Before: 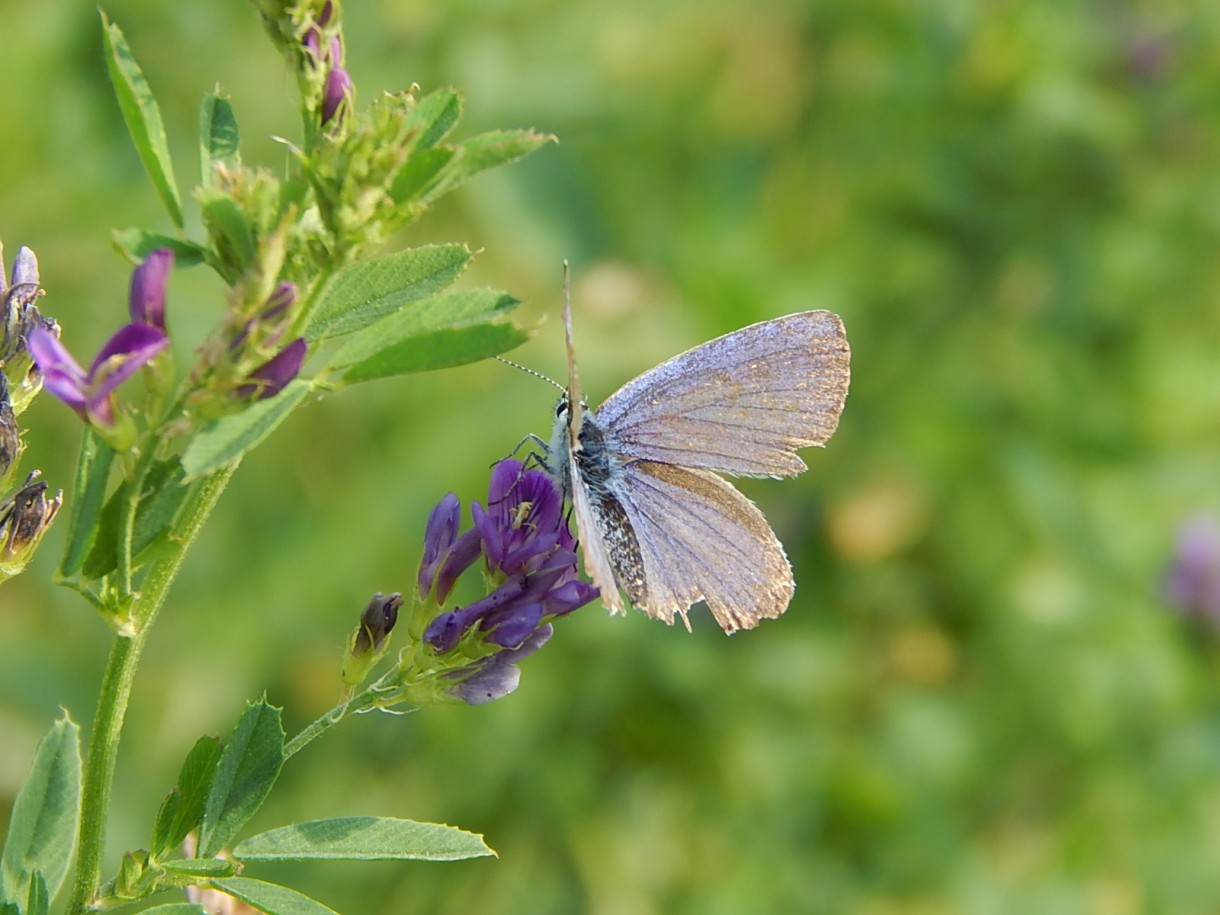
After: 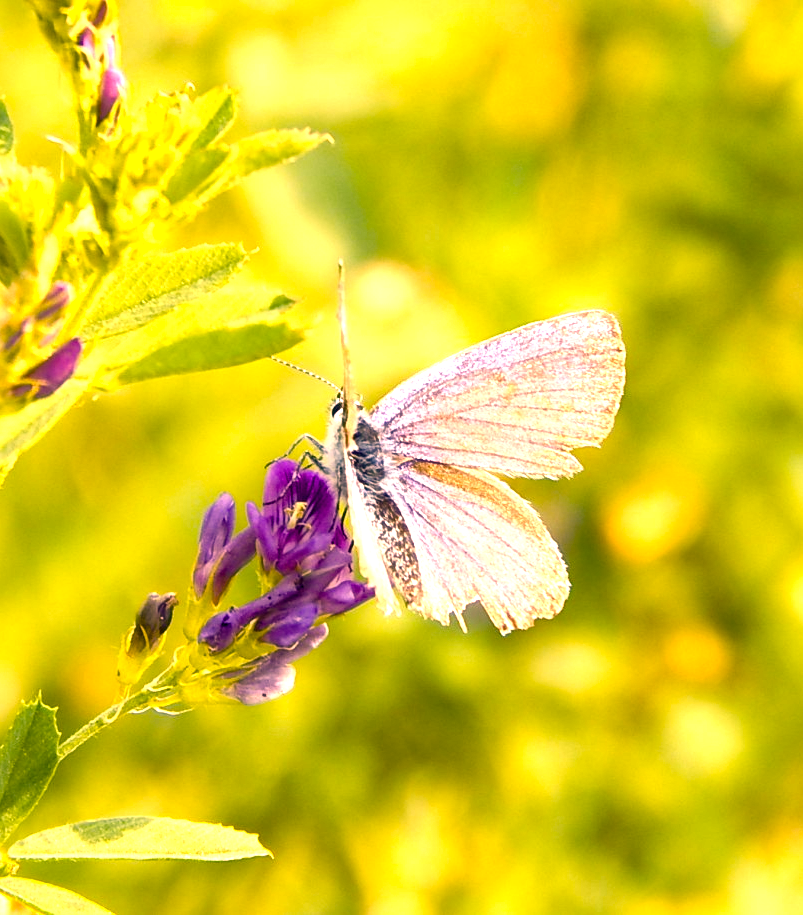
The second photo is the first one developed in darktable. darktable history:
exposure: black level correction 0, exposure 1.104 EV, compensate highlight preservation false
crop and rotate: left 18.469%, right 15.653%
color correction: highlights a* 39.31, highlights b* 39.98, saturation 0.689
local contrast: mode bilateral grid, contrast 28, coarseness 16, detail 115%, midtone range 0.2
color balance rgb: shadows lift › chroma 2.064%, shadows lift › hue 182.73°, linear chroma grading › shadows 31.63%, linear chroma grading › global chroma -2.446%, linear chroma grading › mid-tones 3.74%, perceptual saturation grading › global saturation 36.77%, perceptual saturation grading › shadows 36.115%, perceptual brilliance grading › highlights 10.434%, perceptual brilliance grading › shadows -10.646%, global vibrance 20%
